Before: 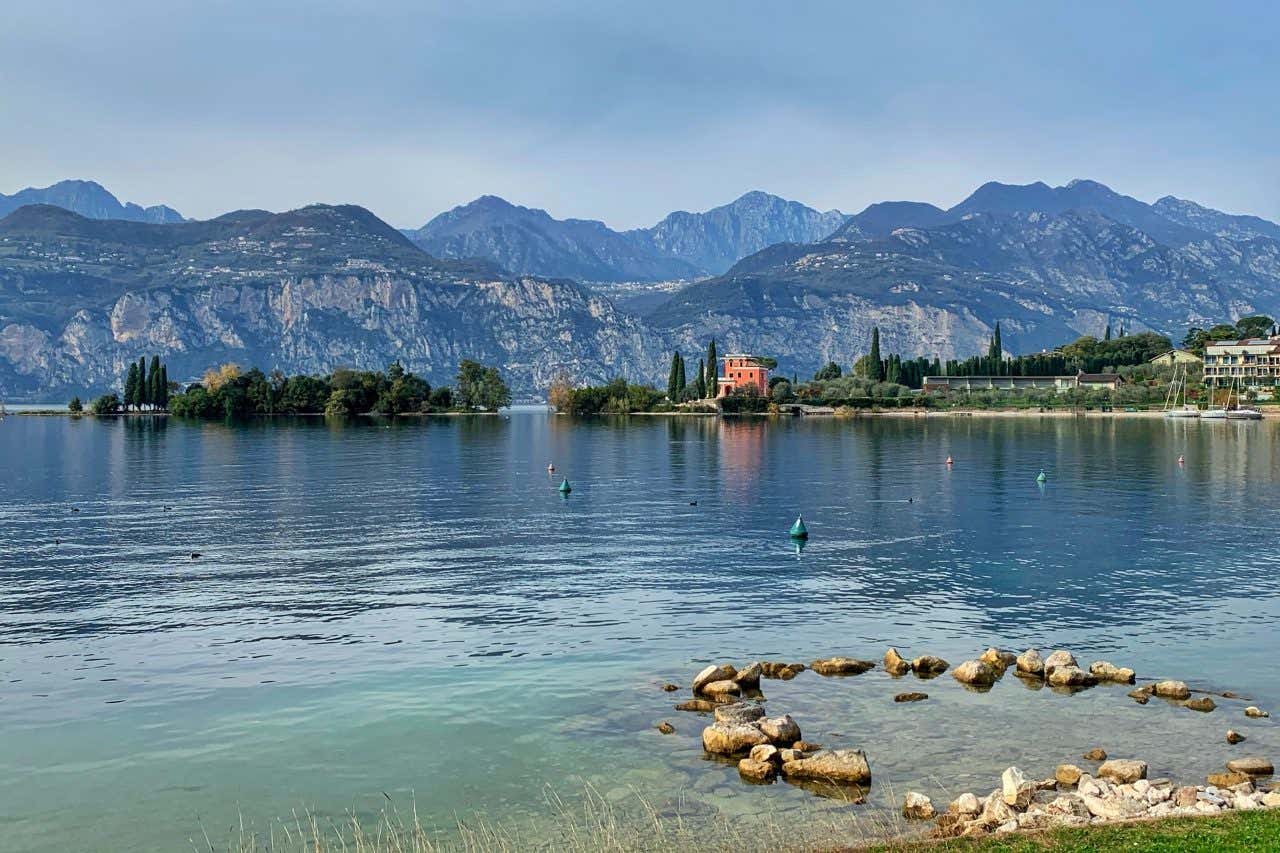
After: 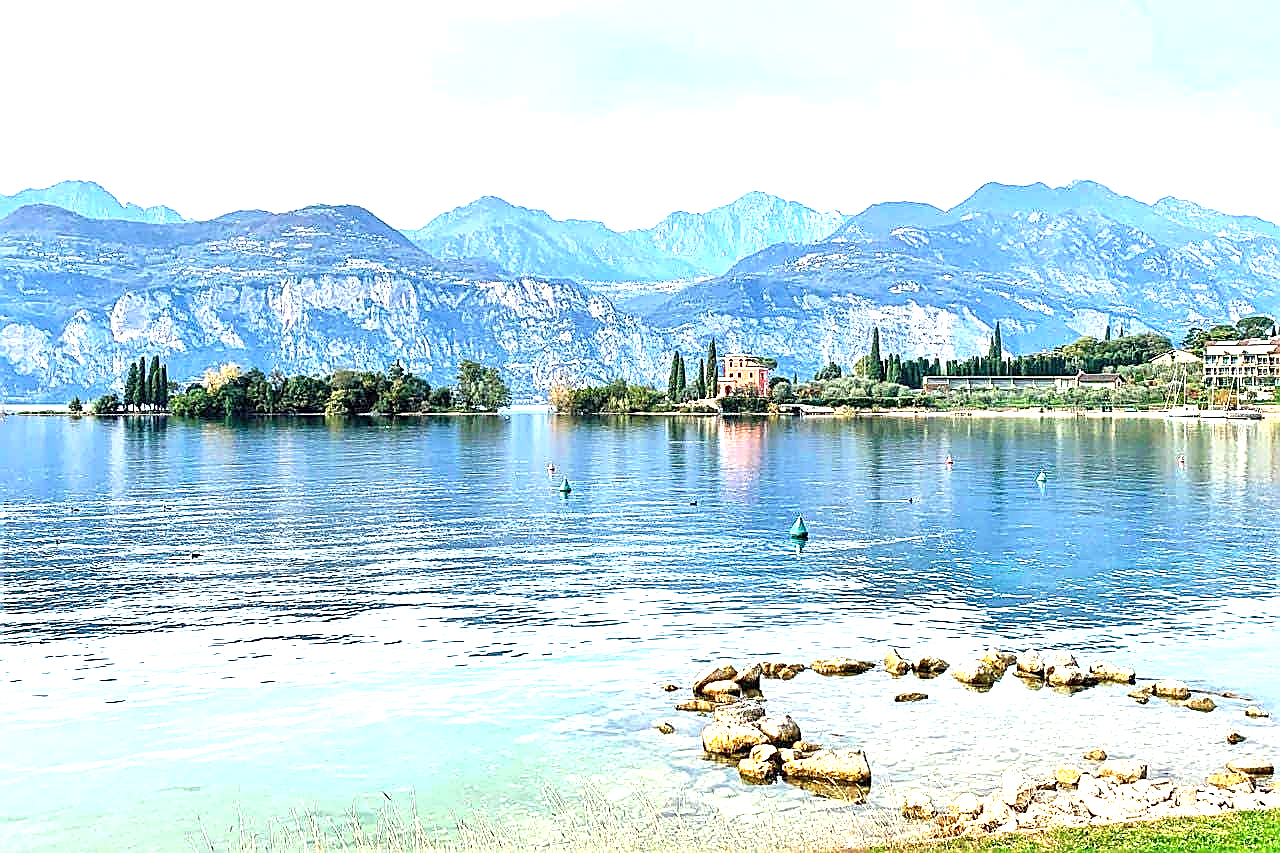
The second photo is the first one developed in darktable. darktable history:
exposure: exposure 2 EV, compensate highlight preservation false
sharpen: radius 1.4, amount 1.25, threshold 0.7
